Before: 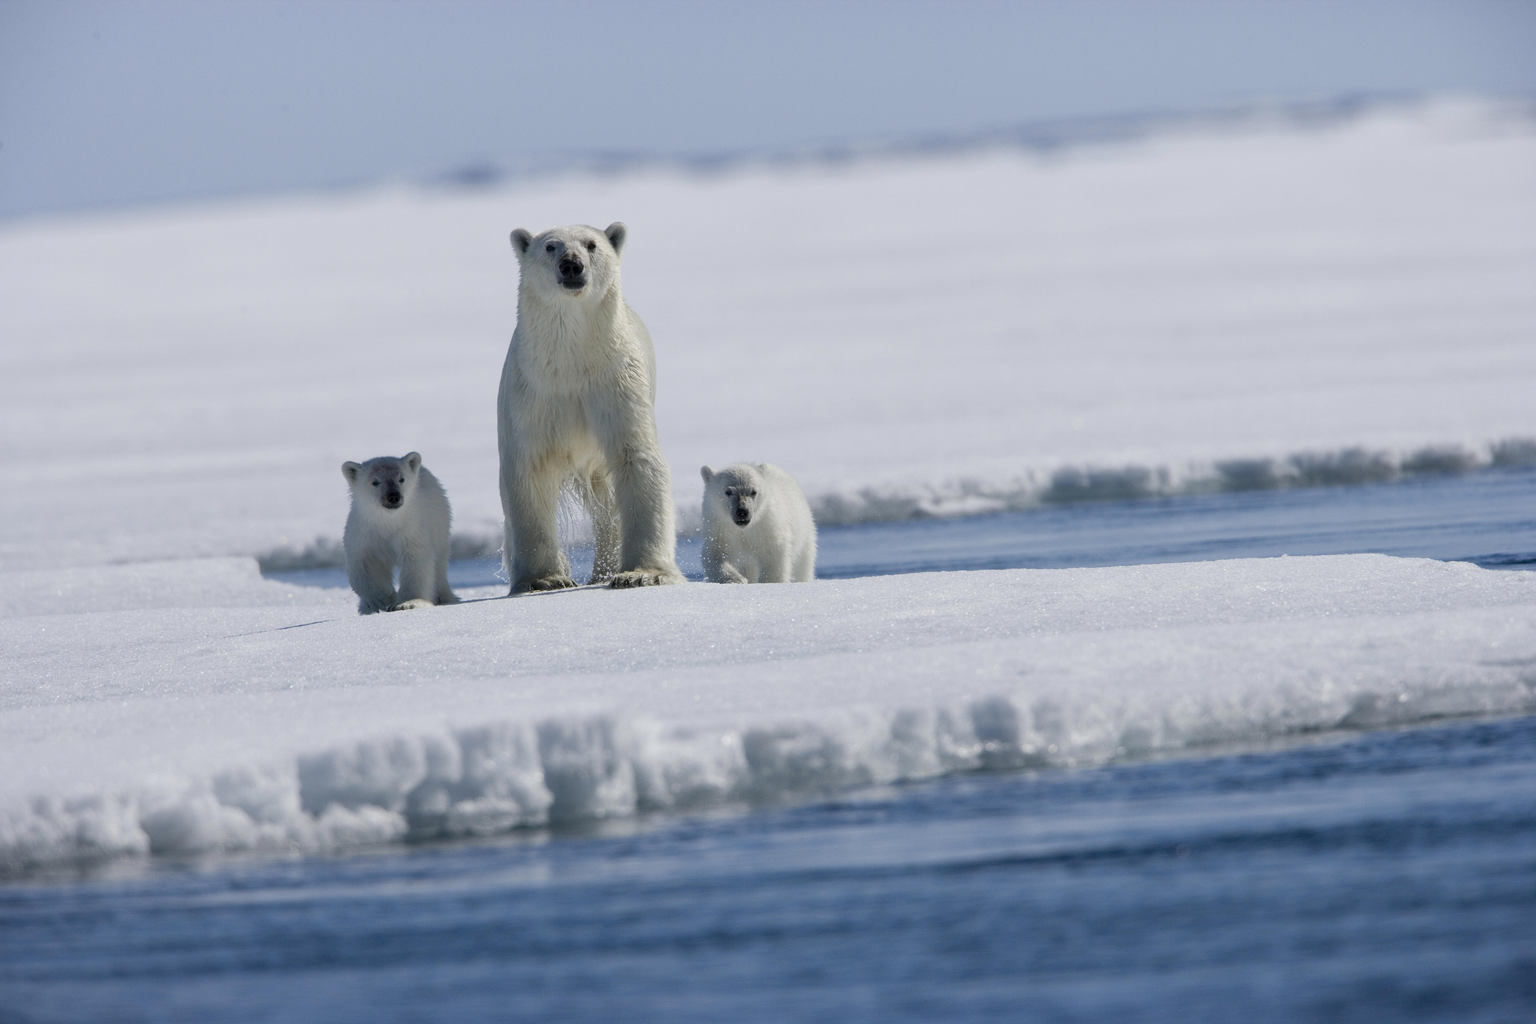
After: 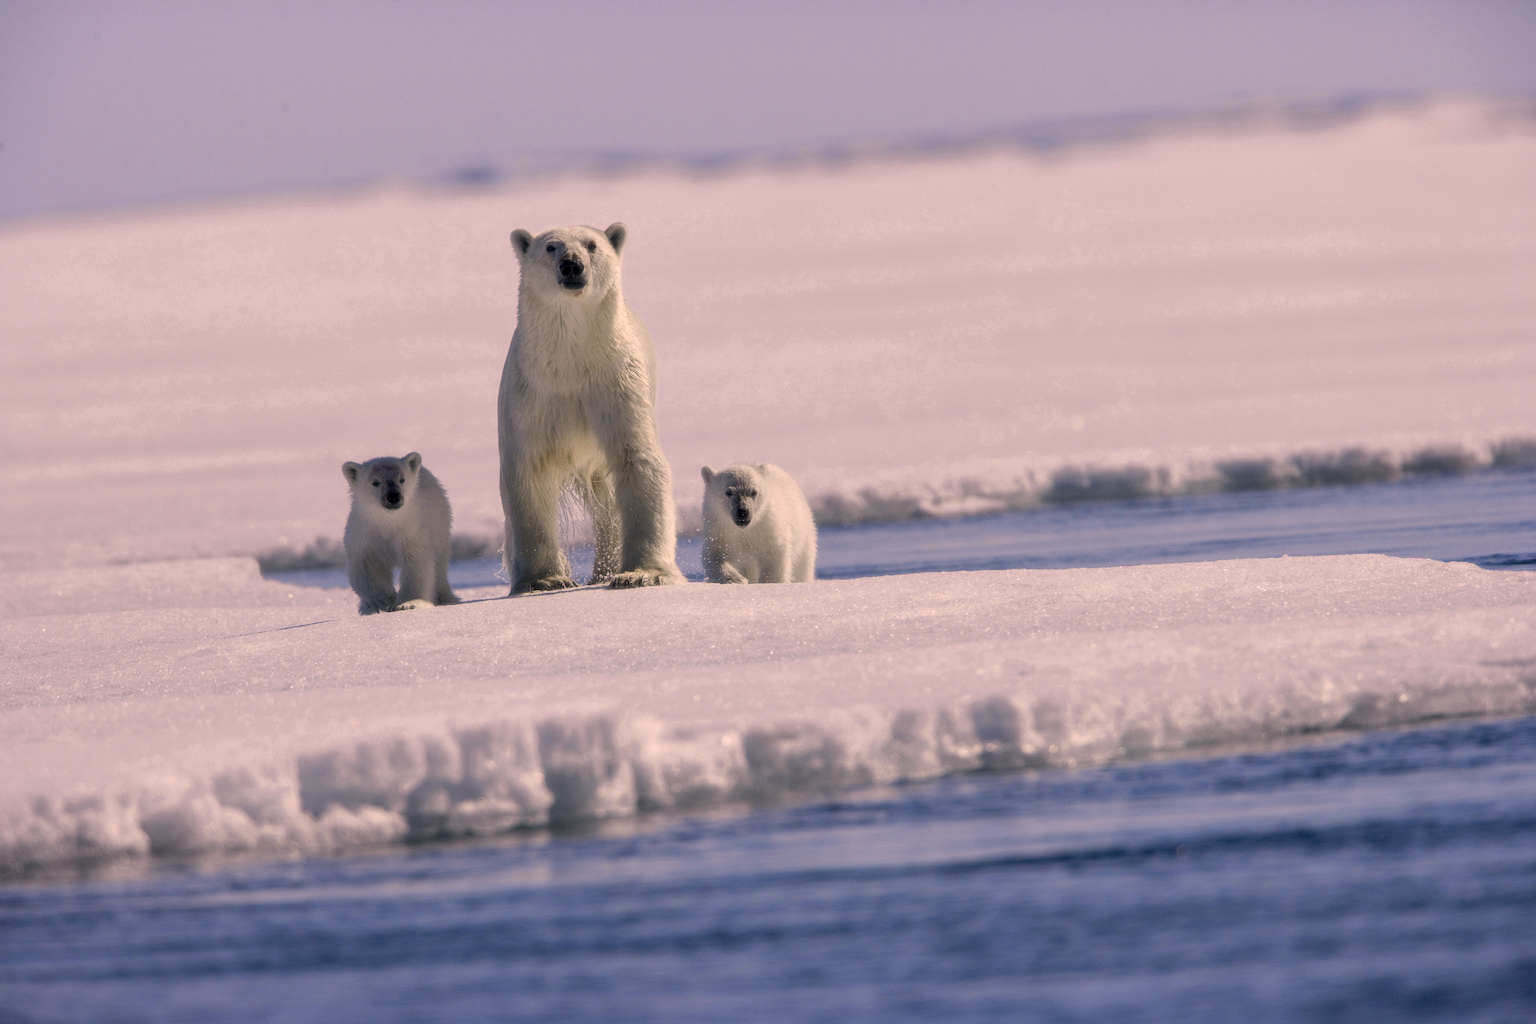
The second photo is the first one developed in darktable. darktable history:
local contrast: detail 130%
color zones: curves: ch0 [(0.004, 0.305) (0.261, 0.623) (0.389, 0.399) (0.708, 0.571) (0.947, 0.34)]; ch1 [(0.025, 0.645) (0.229, 0.584) (0.326, 0.551) (0.484, 0.262) (0.757, 0.643)]
soften: size 10%, saturation 50%, brightness 0.2 EV, mix 10%
tone equalizer: on, module defaults
color correction: highlights a* 11.96, highlights b* 11.58
